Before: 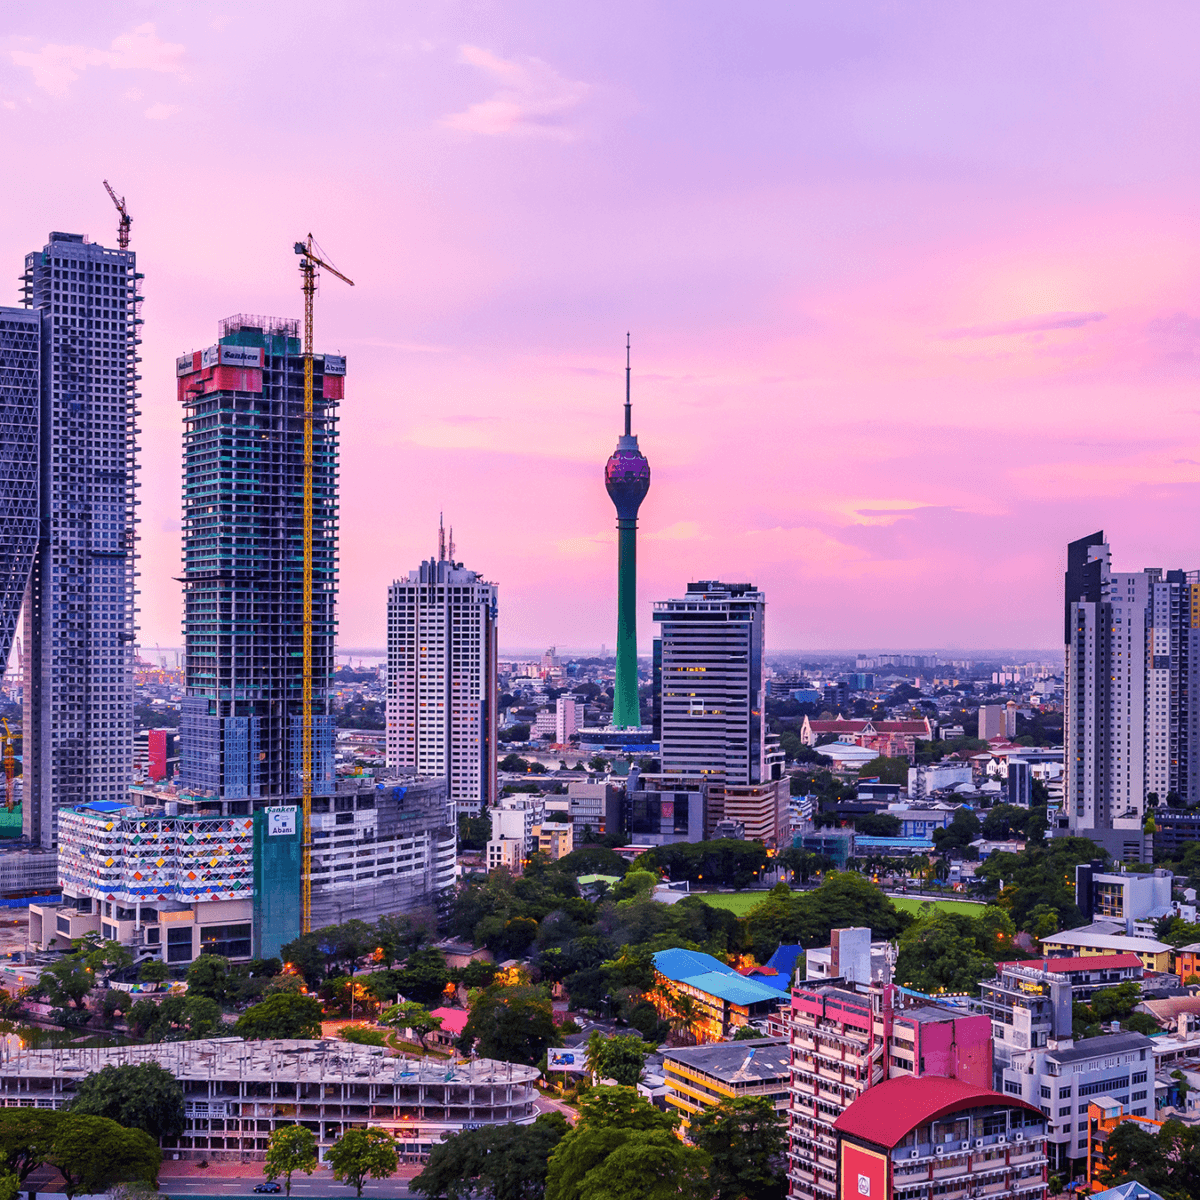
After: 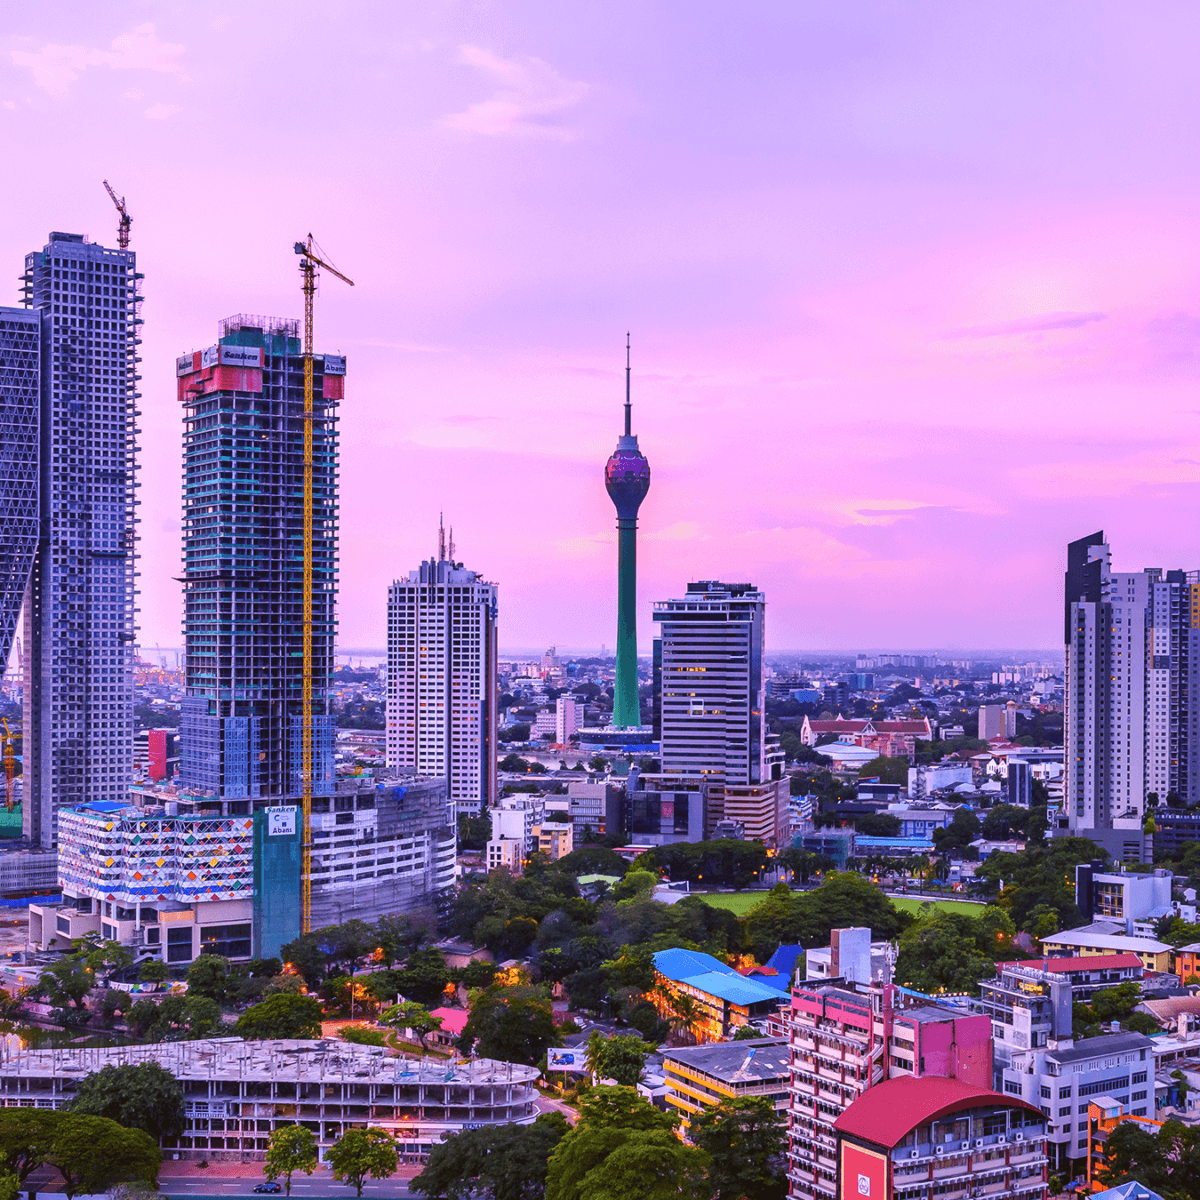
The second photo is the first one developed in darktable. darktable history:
white balance: red 1.042, blue 1.17
color balance: lift [1.004, 1.002, 1.002, 0.998], gamma [1, 1.007, 1.002, 0.993], gain [1, 0.977, 1.013, 1.023], contrast -3.64%
